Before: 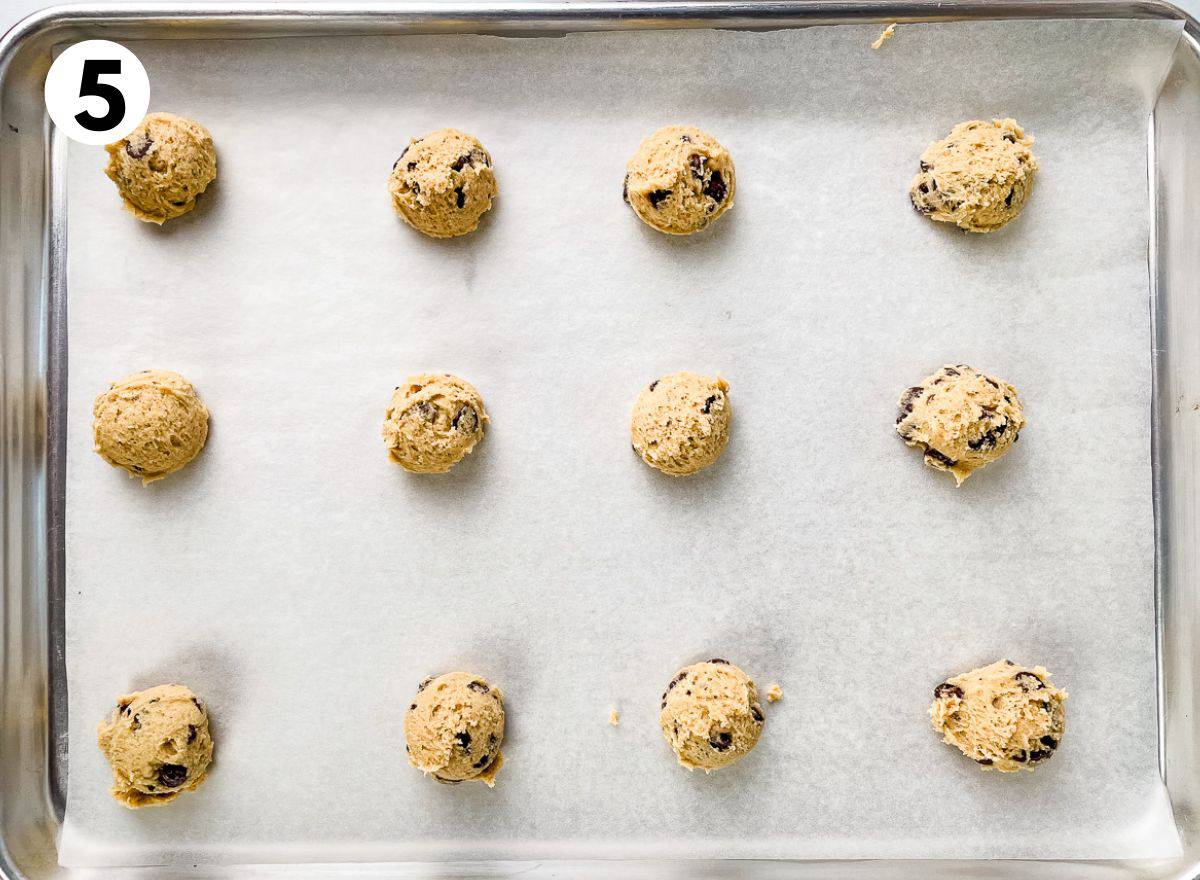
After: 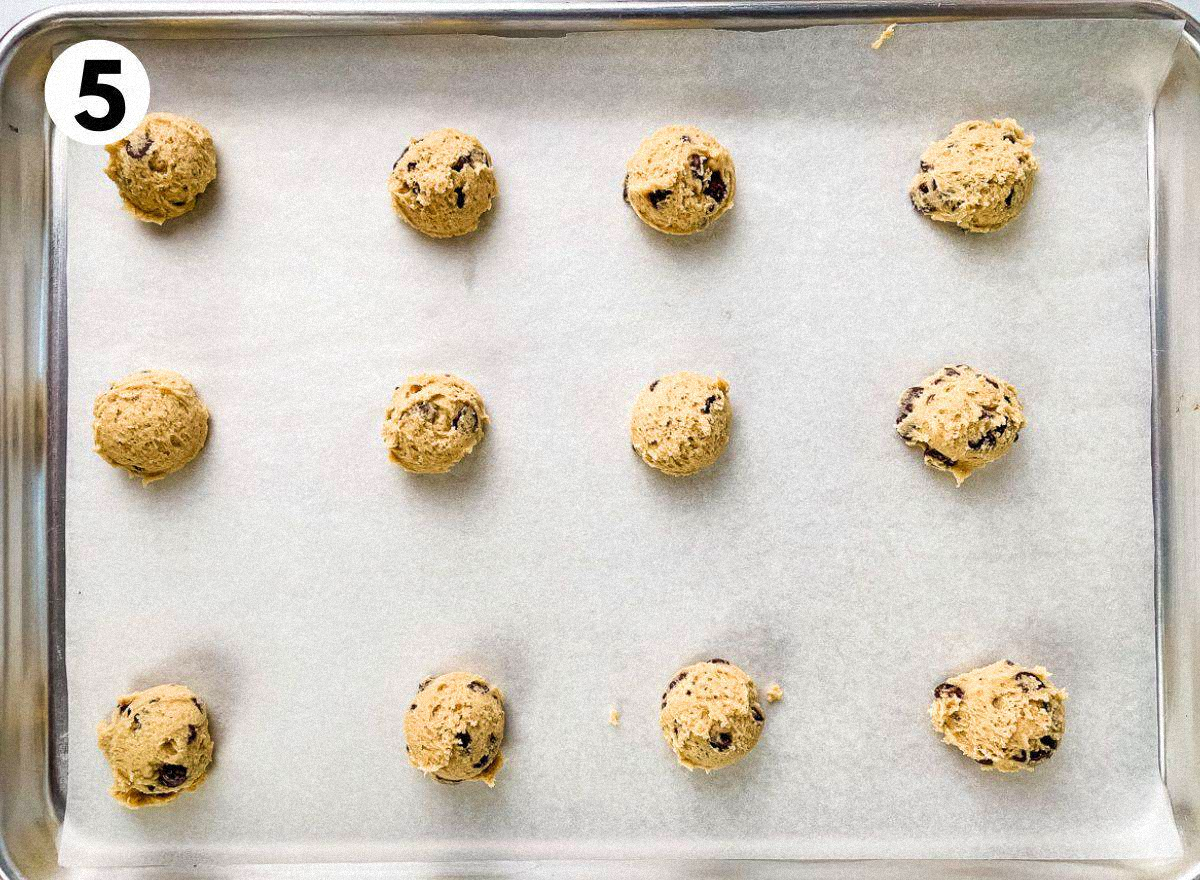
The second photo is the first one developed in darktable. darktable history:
velvia: on, module defaults
grain: mid-tones bias 0%
